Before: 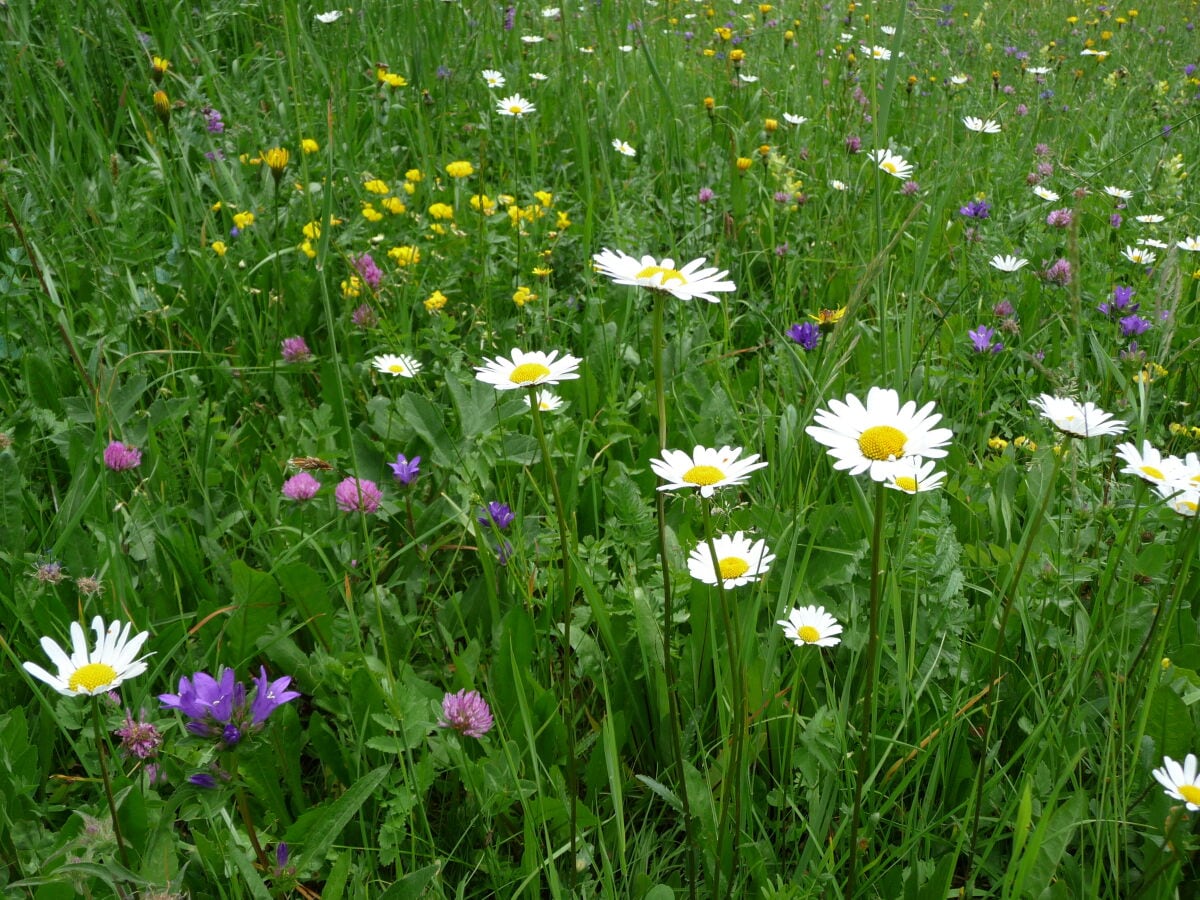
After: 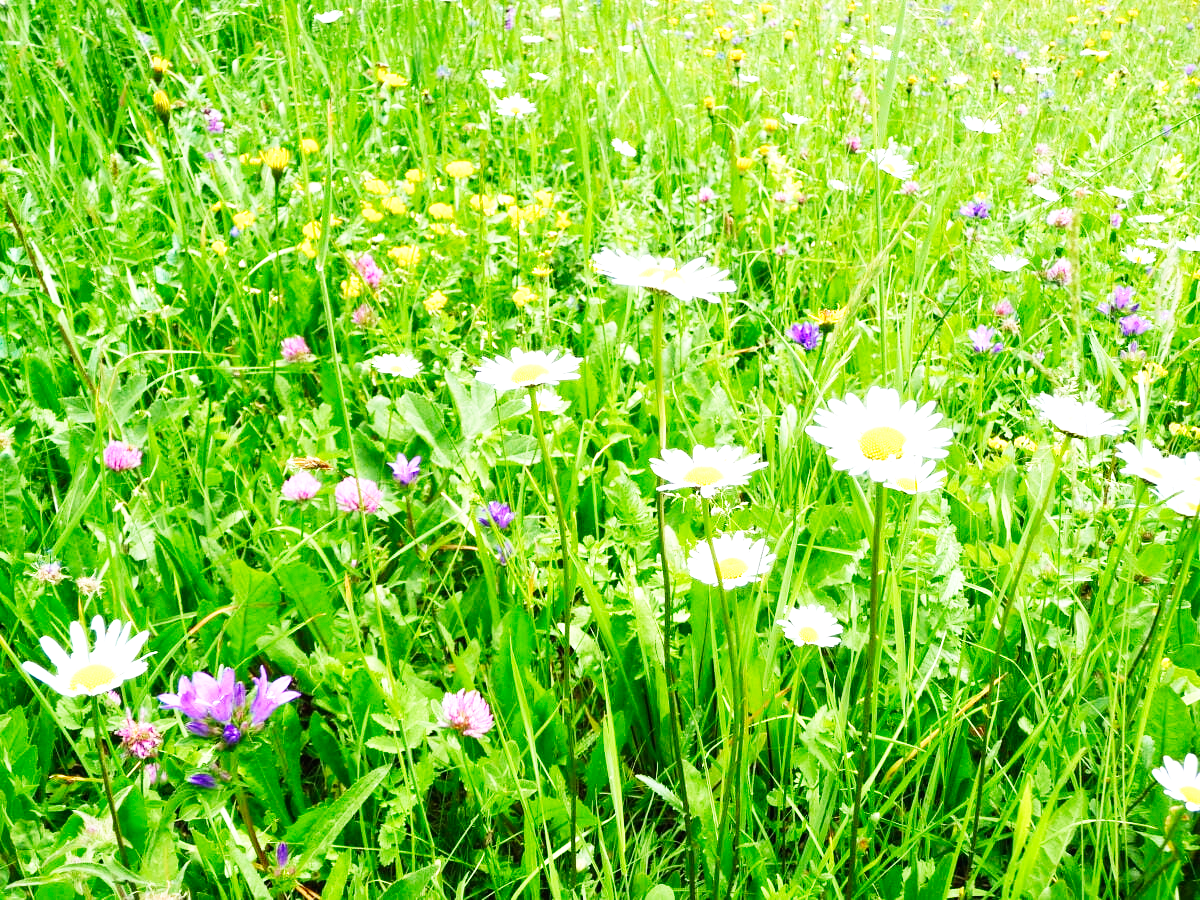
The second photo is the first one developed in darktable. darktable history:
exposure: black level correction 0, exposure 1.107 EV, compensate highlight preservation false
base curve: curves: ch0 [(0, 0) (0.007, 0.004) (0.027, 0.03) (0.046, 0.07) (0.207, 0.54) (0.442, 0.872) (0.673, 0.972) (1, 1)], preserve colors none
velvia: on, module defaults
